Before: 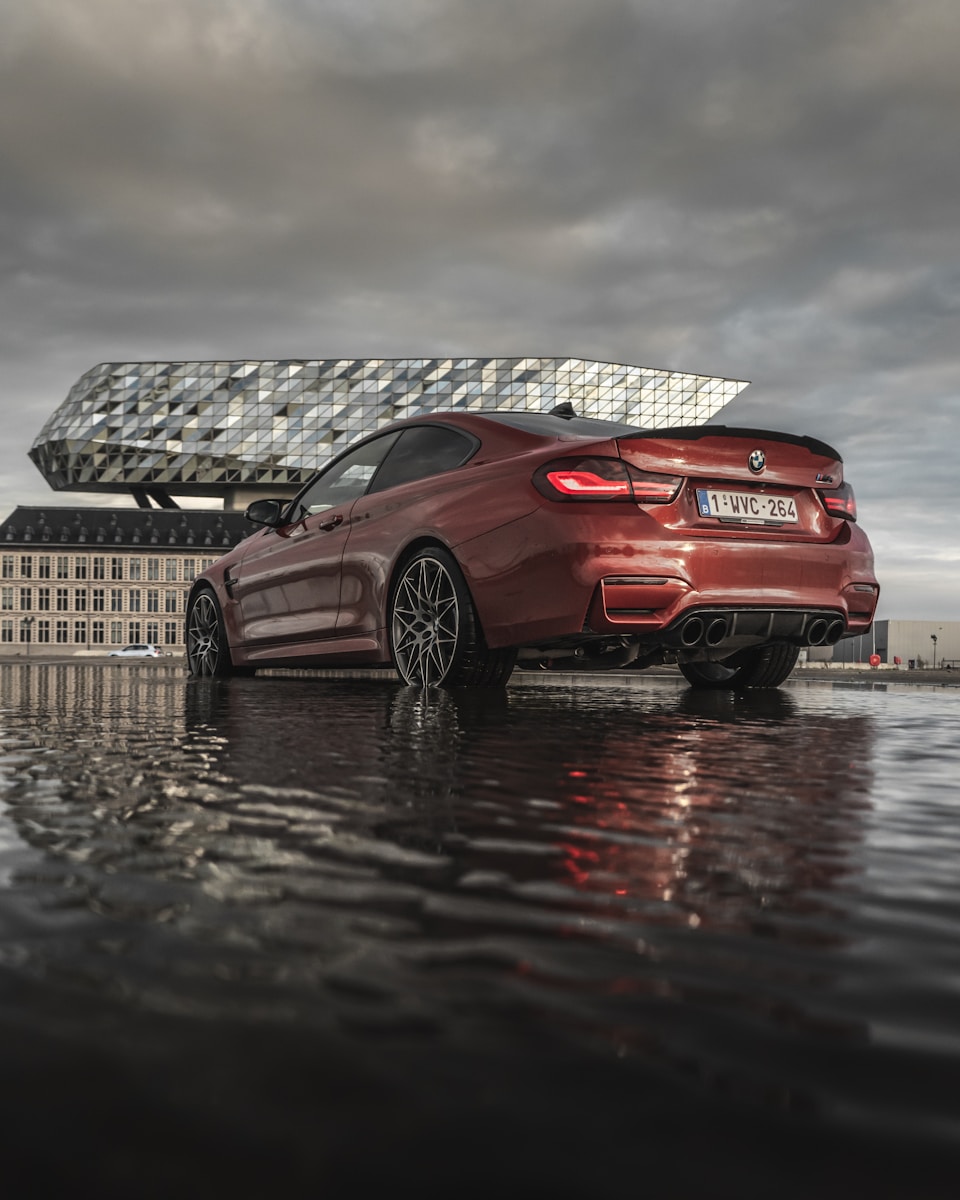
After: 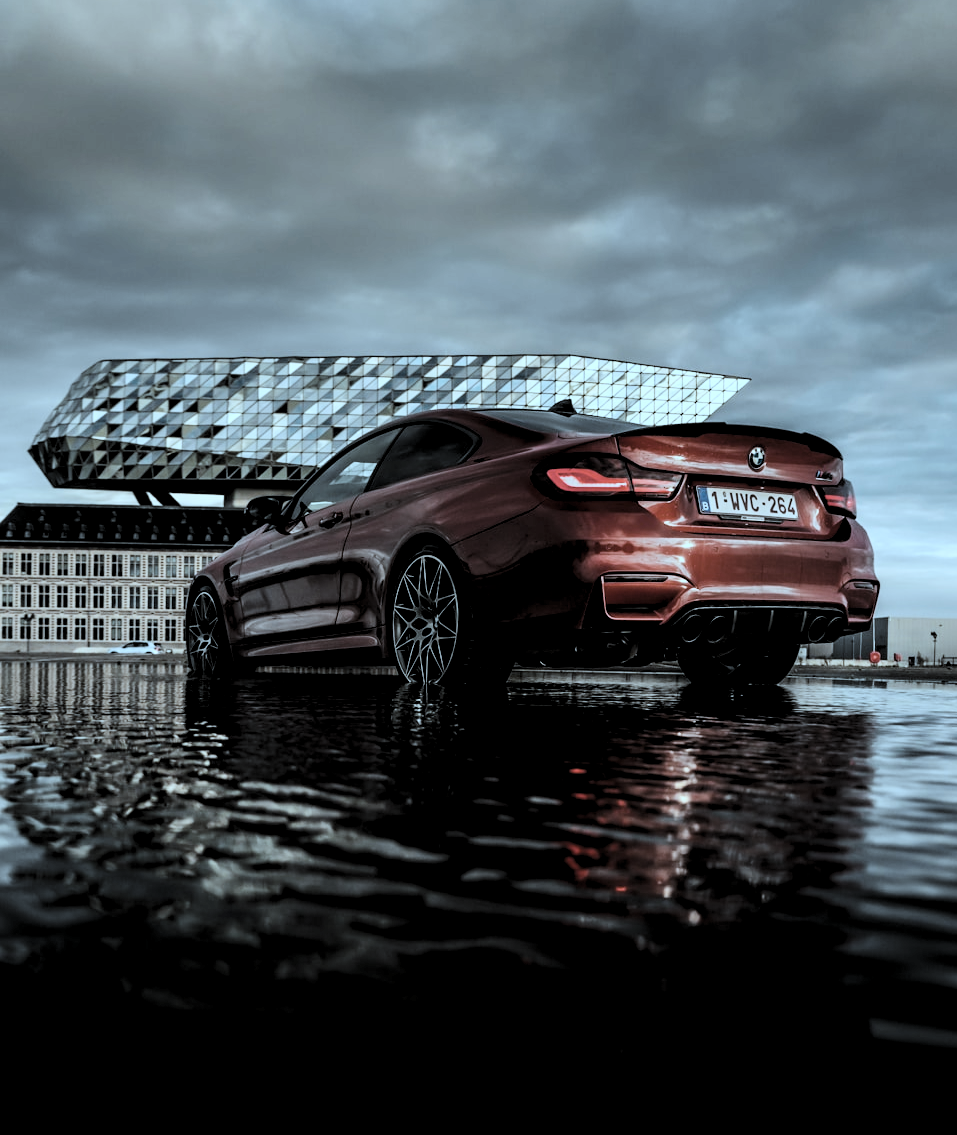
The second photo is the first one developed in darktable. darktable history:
contrast brightness saturation: contrast 0.103, saturation -0.372
exposure: compensate highlight preservation false
crop: top 0.278%, right 0.256%, bottom 5.067%
filmic rgb: black relative exposure -7.49 EV, white relative exposure 4.99 EV, threshold 3.03 EV, hardness 3.31, contrast 1.298, enable highlight reconstruction true
color correction: highlights a* -10.58, highlights b* -18.98
color balance rgb: linear chroma grading › global chroma 15.02%, perceptual saturation grading › global saturation 29.728%, global vibrance 9.165%
levels: levels [0.062, 0.494, 0.925]
